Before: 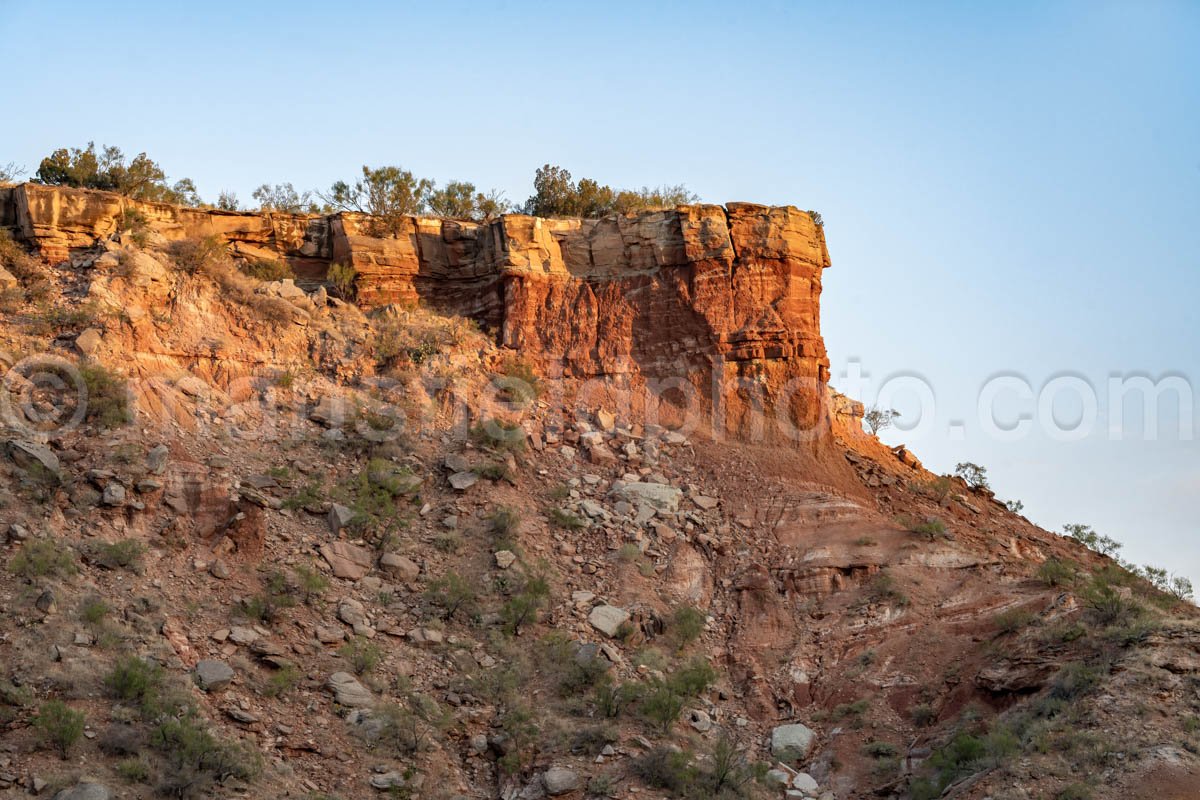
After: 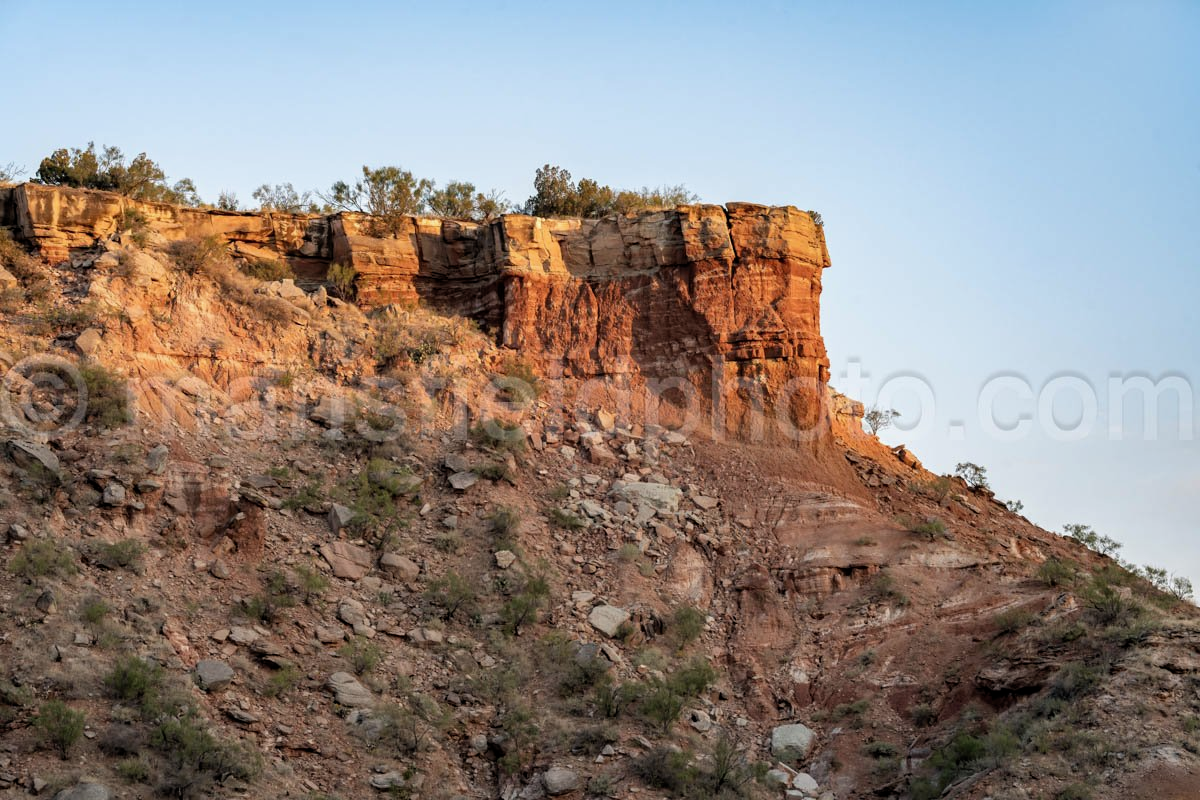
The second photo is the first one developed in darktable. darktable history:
color zones: curves: ch0 [(0, 0.613) (0.01, 0.613) (0.245, 0.448) (0.498, 0.529) (0.642, 0.665) (0.879, 0.777) (0.99, 0.613)]; ch1 [(0, 0) (0.143, 0) (0.286, 0) (0.429, 0) (0.571, 0) (0.714, 0) (0.857, 0)], mix -93.41%
filmic rgb: middle gray luminance 18.42%, black relative exposure -11.45 EV, white relative exposure 2.55 EV, threshold 6 EV, target black luminance 0%, hardness 8.41, latitude 99%, contrast 1.084, shadows ↔ highlights balance 0.505%, add noise in highlights 0, preserve chrominance max RGB, color science v3 (2019), use custom middle-gray values true, iterations of high-quality reconstruction 0, contrast in highlights soft, enable highlight reconstruction true
